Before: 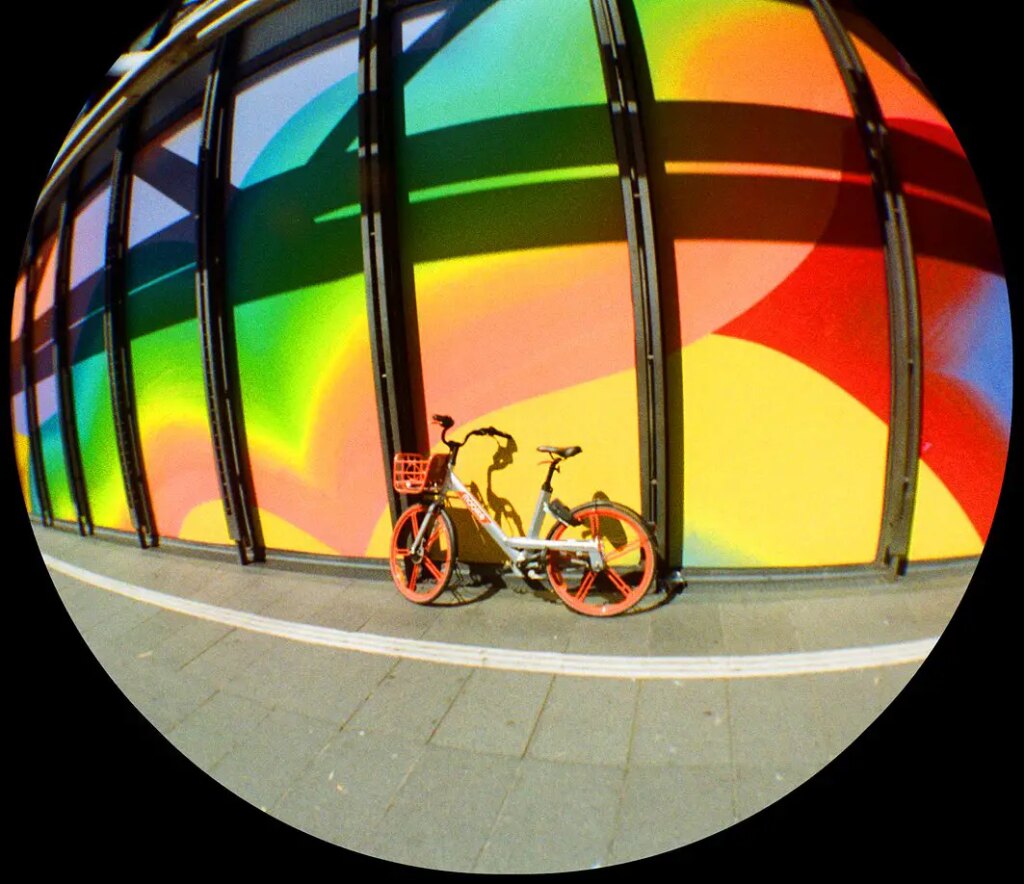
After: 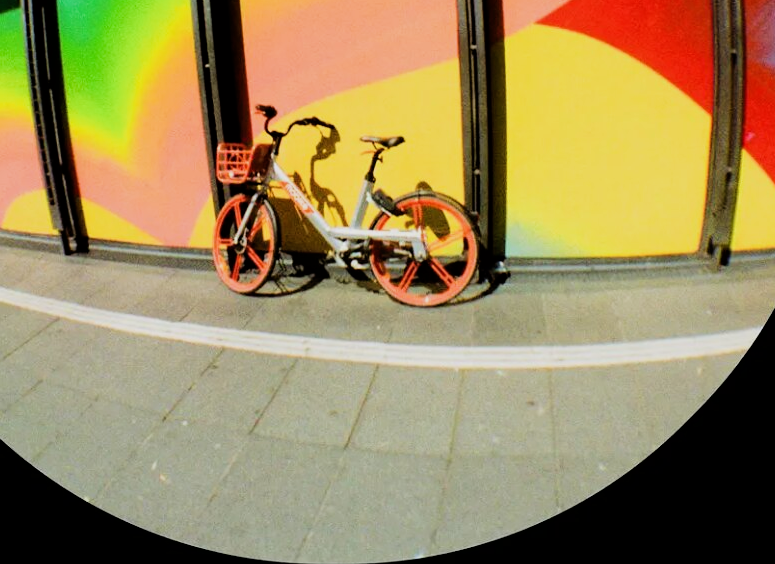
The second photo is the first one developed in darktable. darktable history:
crop and rotate: left 17.299%, top 35.115%, right 7.015%, bottom 1.024%
filmic rgb: black relative exposure -5 EV, hardness 2.88, contrast 1.3, highlights saturation mix -30%
